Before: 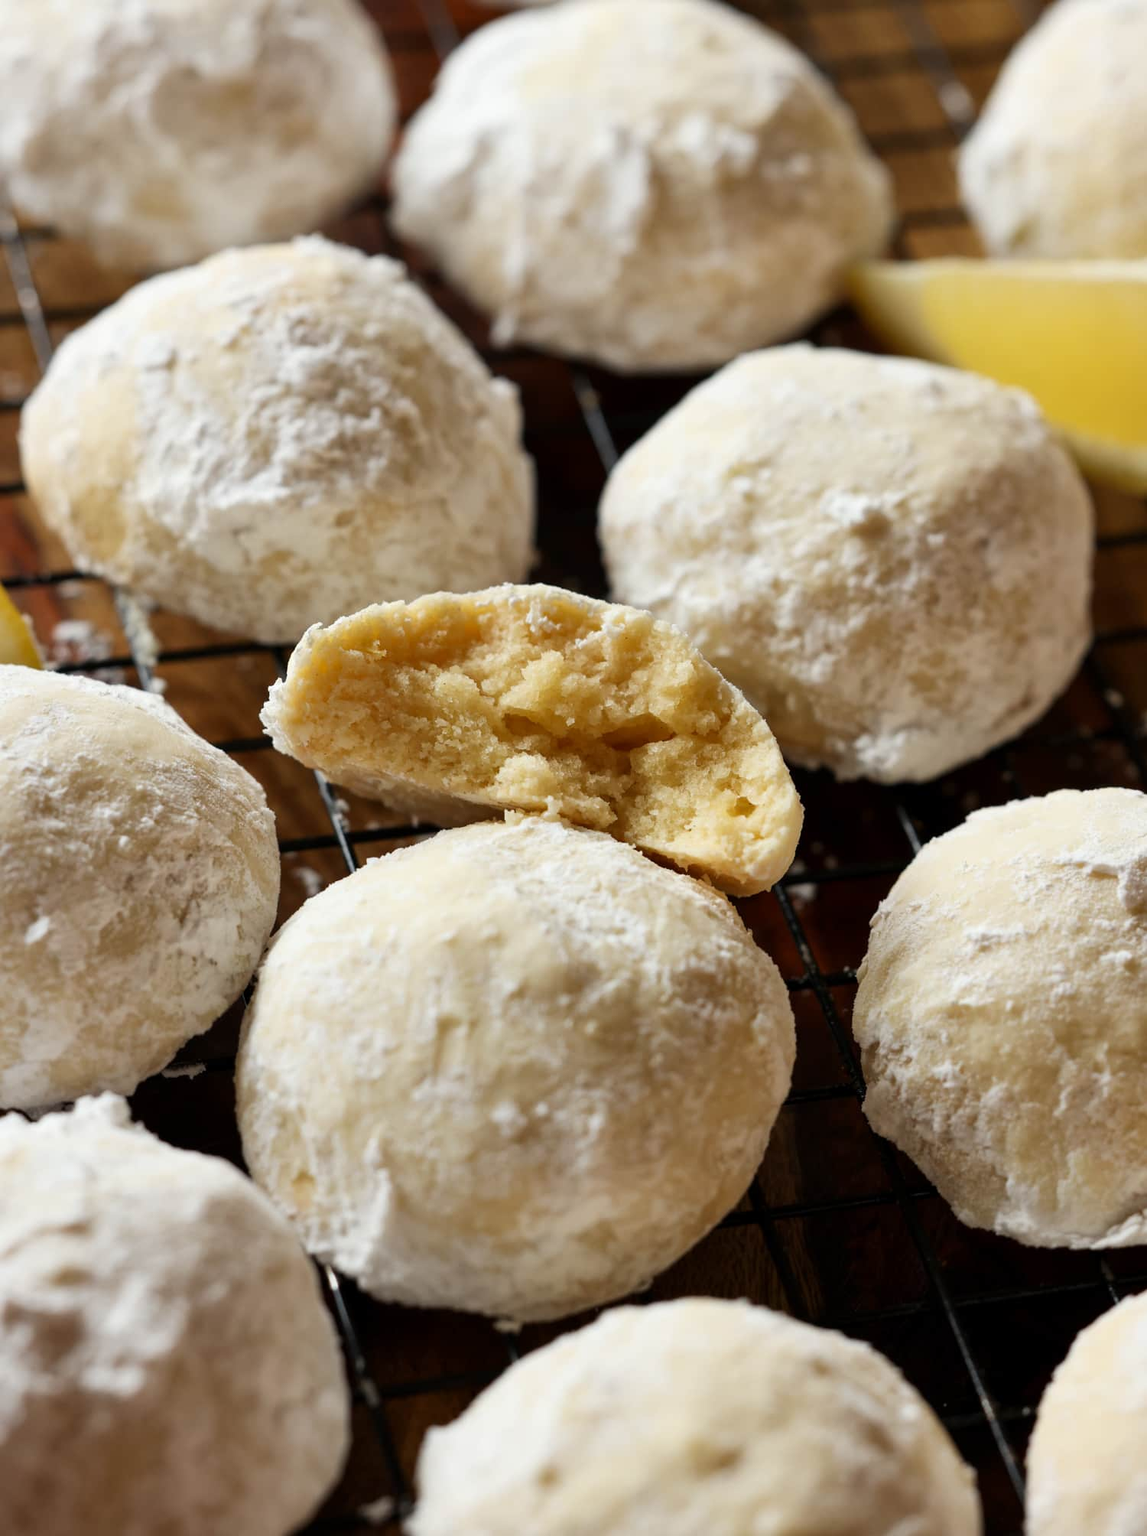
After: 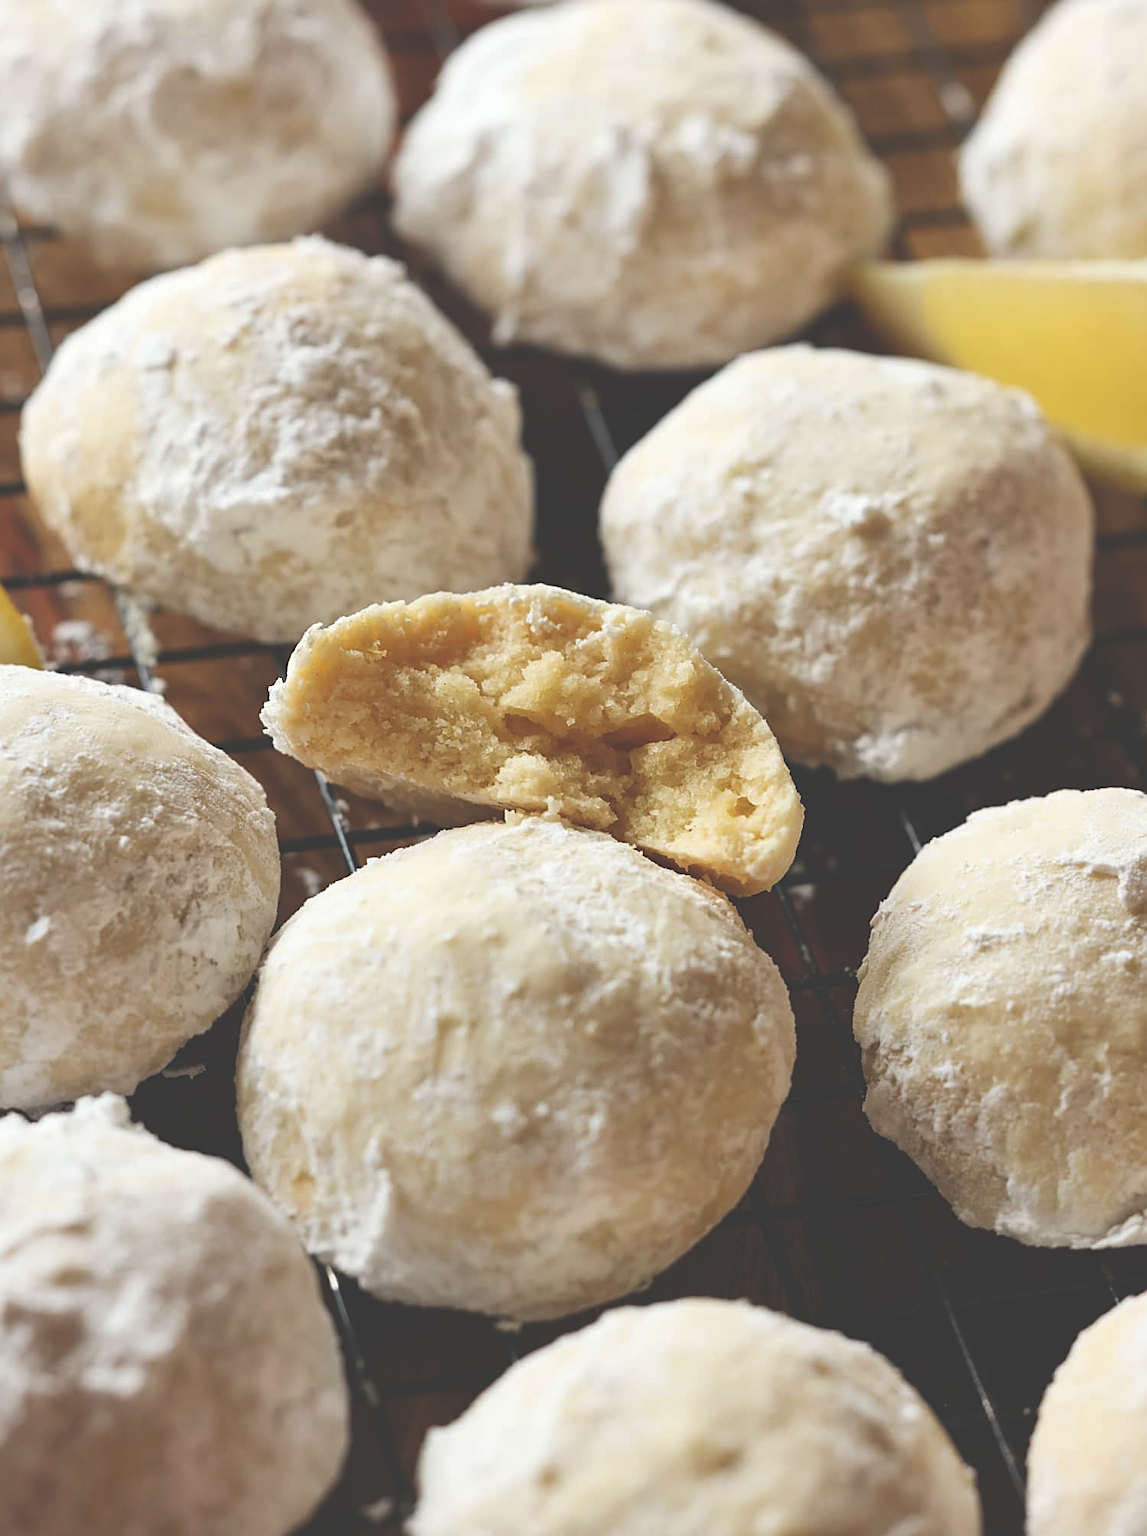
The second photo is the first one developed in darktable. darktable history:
exposure: black level correction -0.04, exposure 0.065 EV, compensate highlight preservation false
sharpen: on, module defaults
